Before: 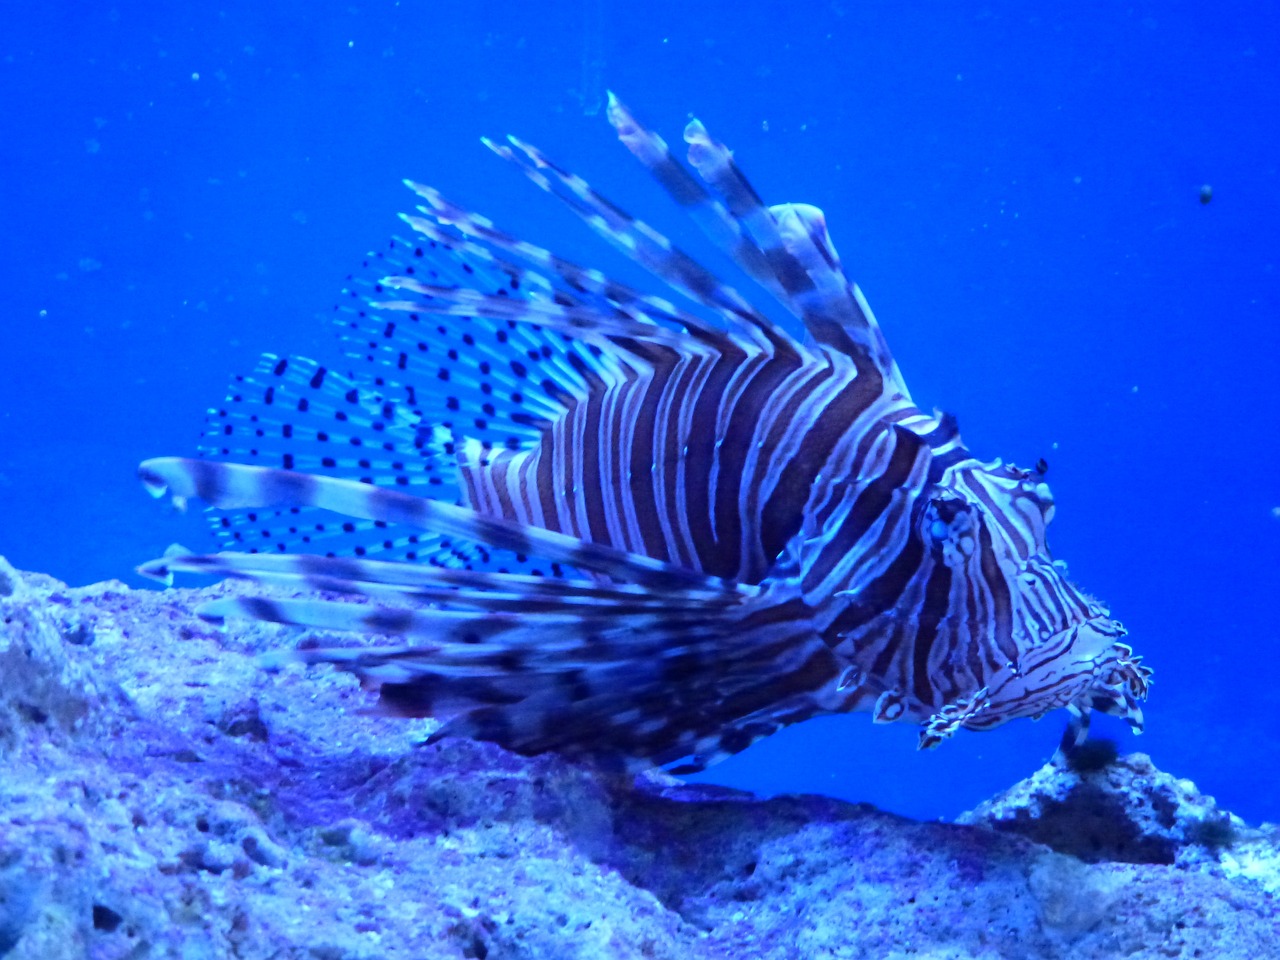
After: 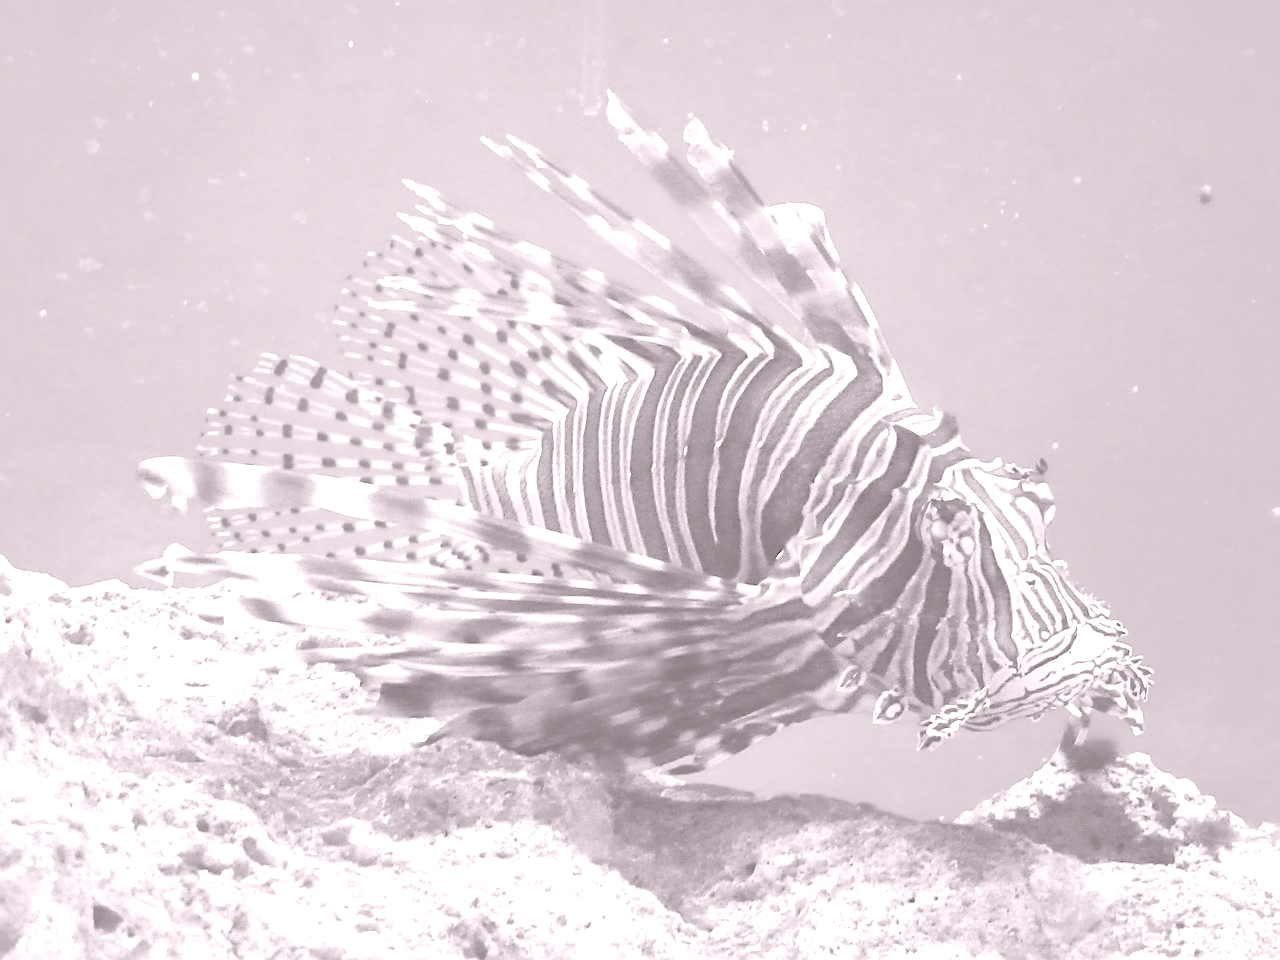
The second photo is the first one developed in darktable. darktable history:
colorize: hue 25.2°, saturation 83%, source mix 82%, lightness 79%, version 1
sharpen: radius 1.4, amount 1.25, threshold 0.7
shadows and highlights: on, module defaults
